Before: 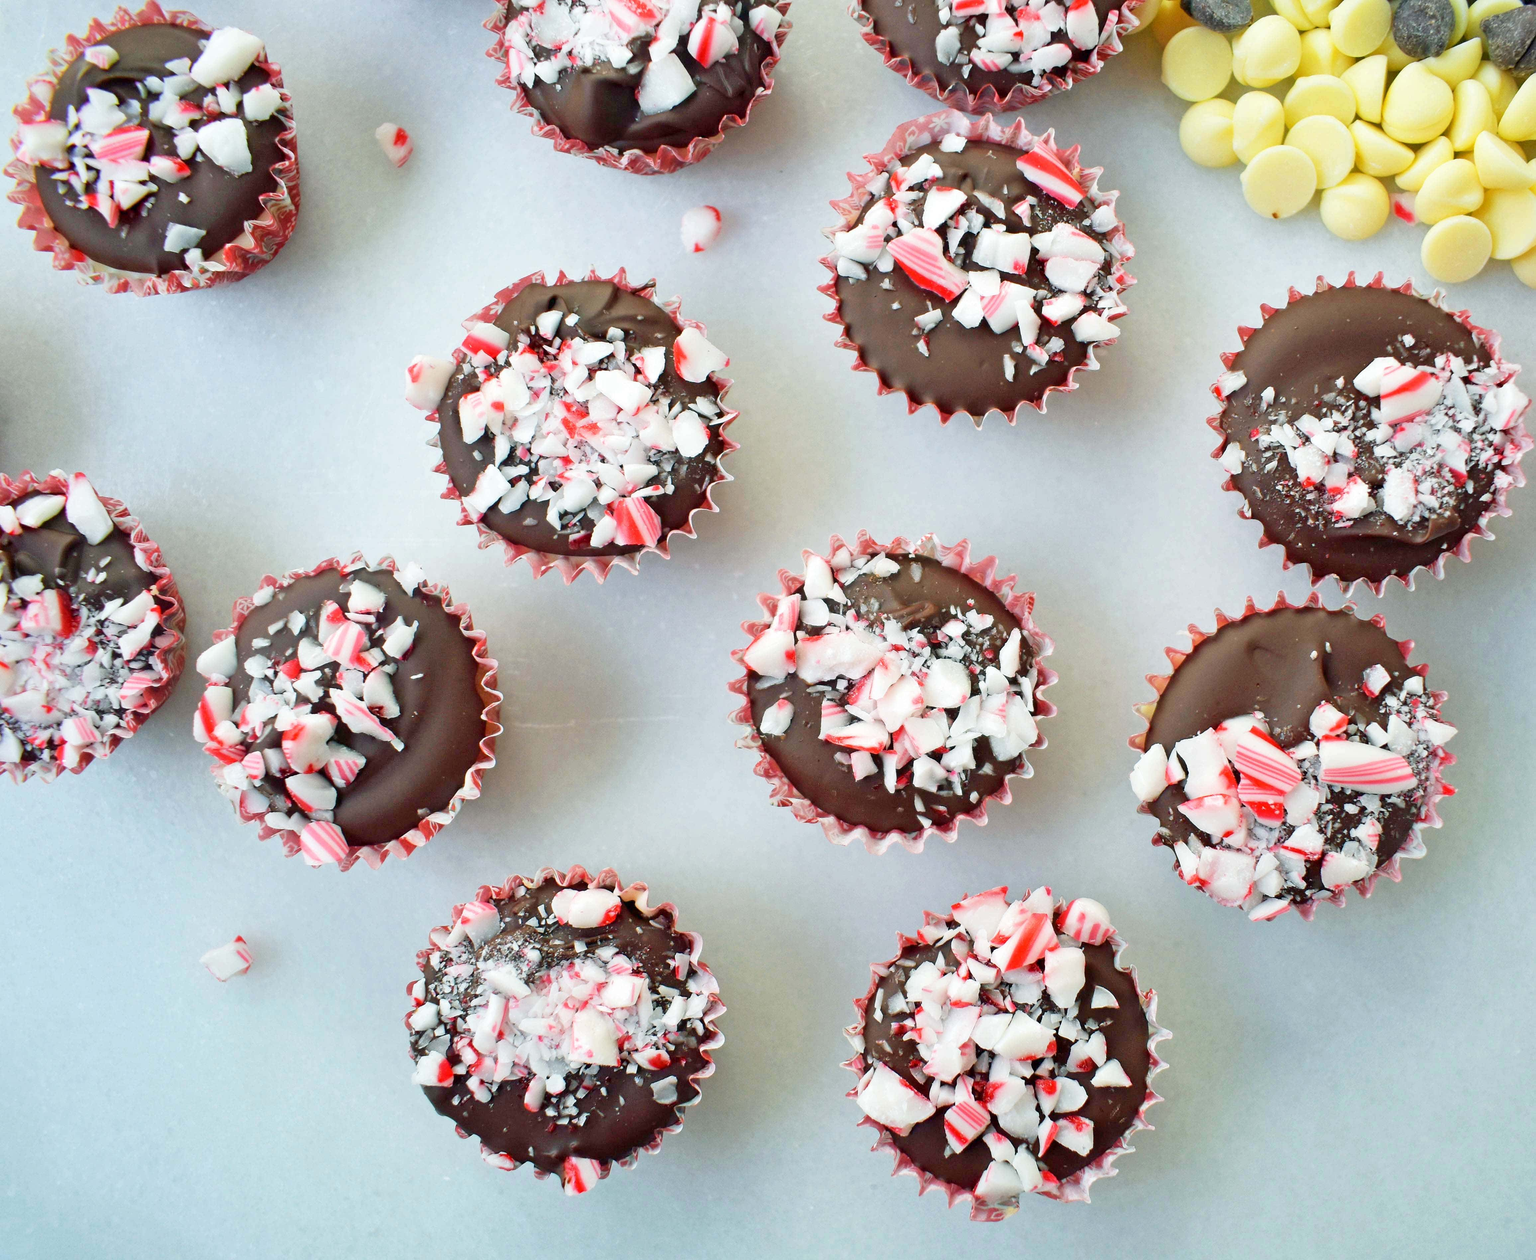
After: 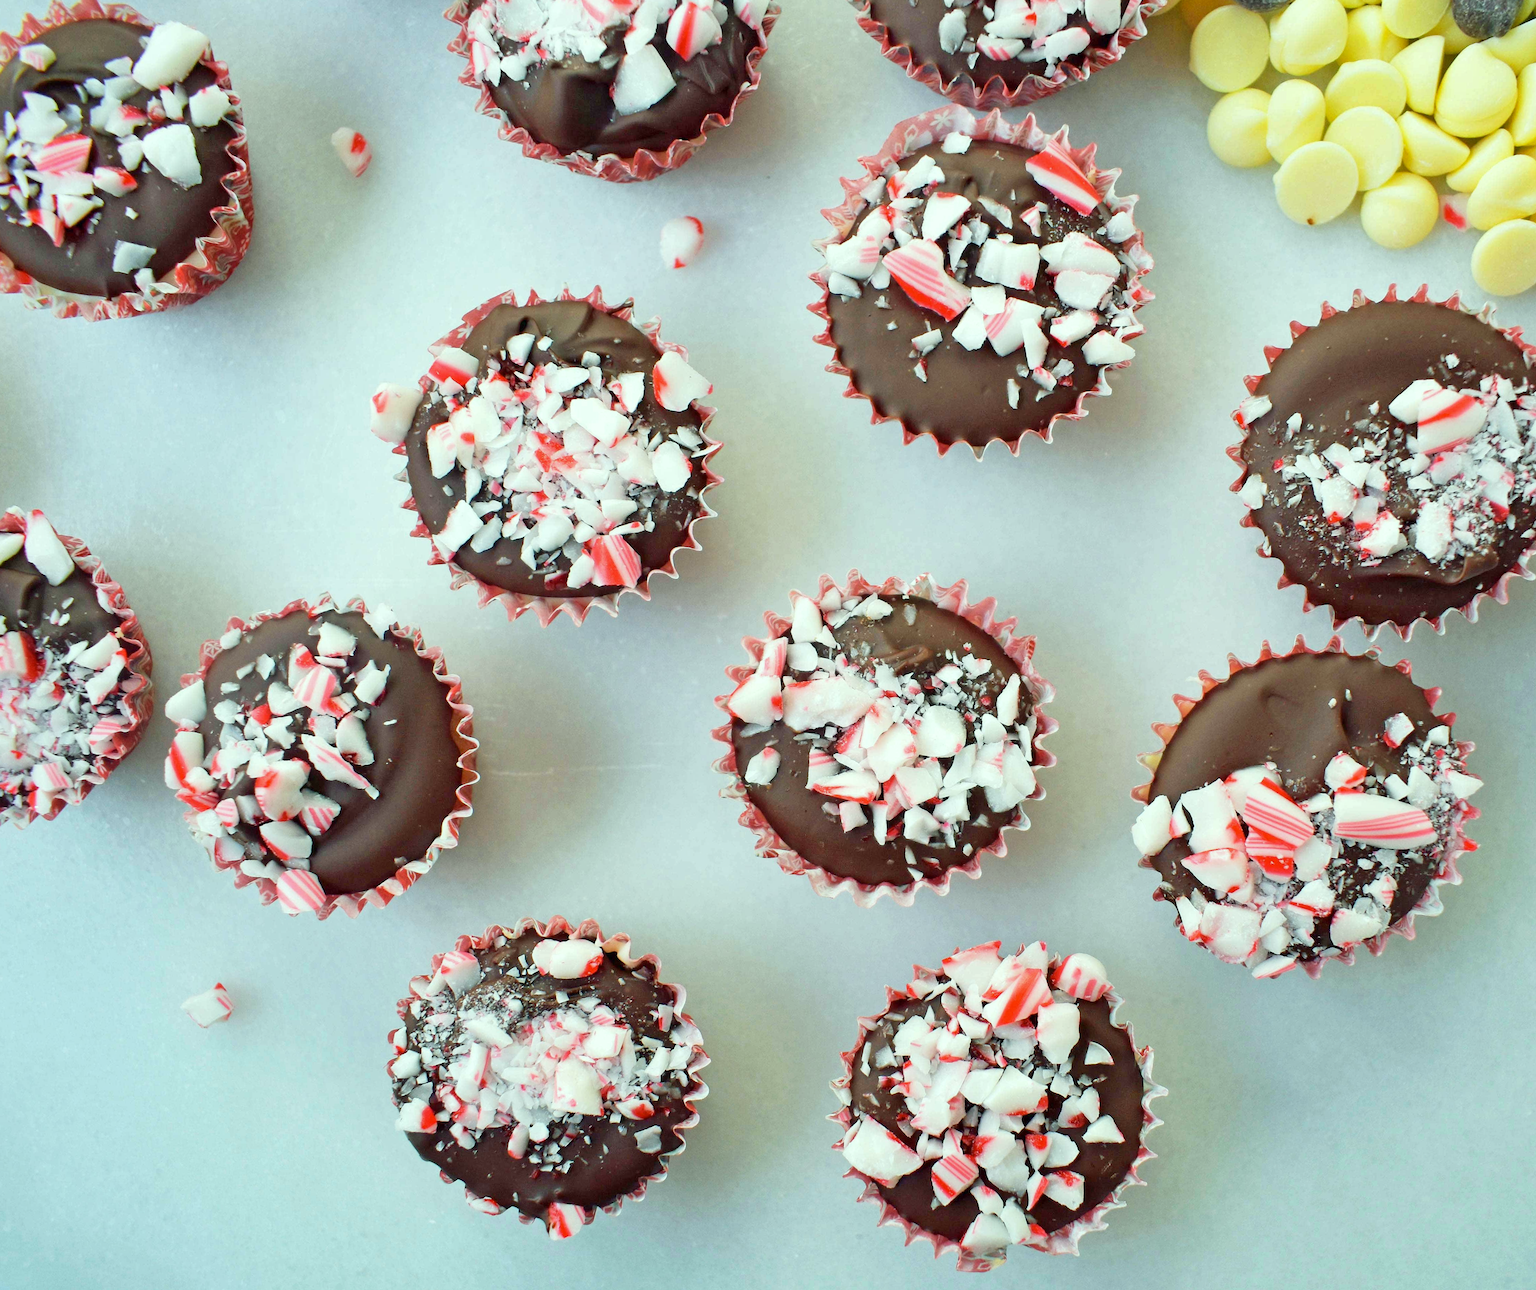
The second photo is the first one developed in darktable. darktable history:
color correction: highlights a* -8, highlights b* 3.1
rotate and perspective: rotation 0.074°, lens shift (vertical) 0.096, lens shift (horizontal) -0.041, crop left 0.043, crop right 0.952, crop top 0.024, crop bottom 0.979
